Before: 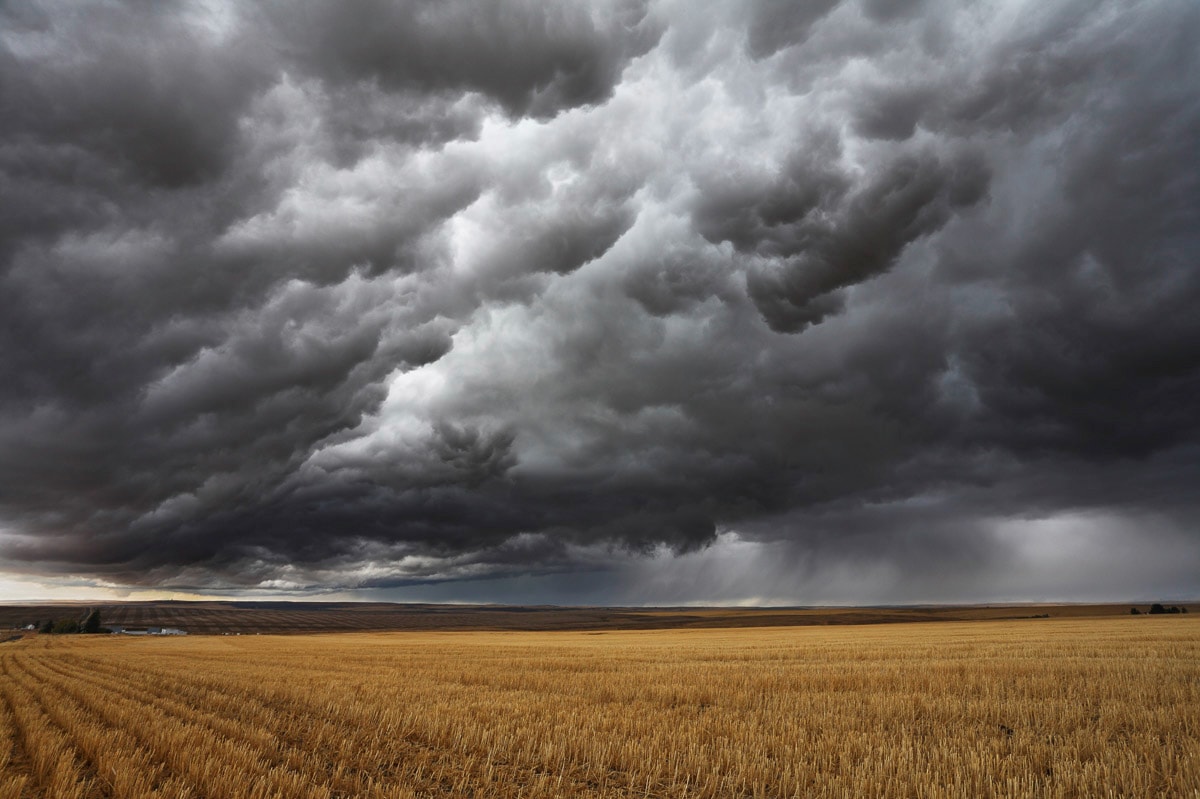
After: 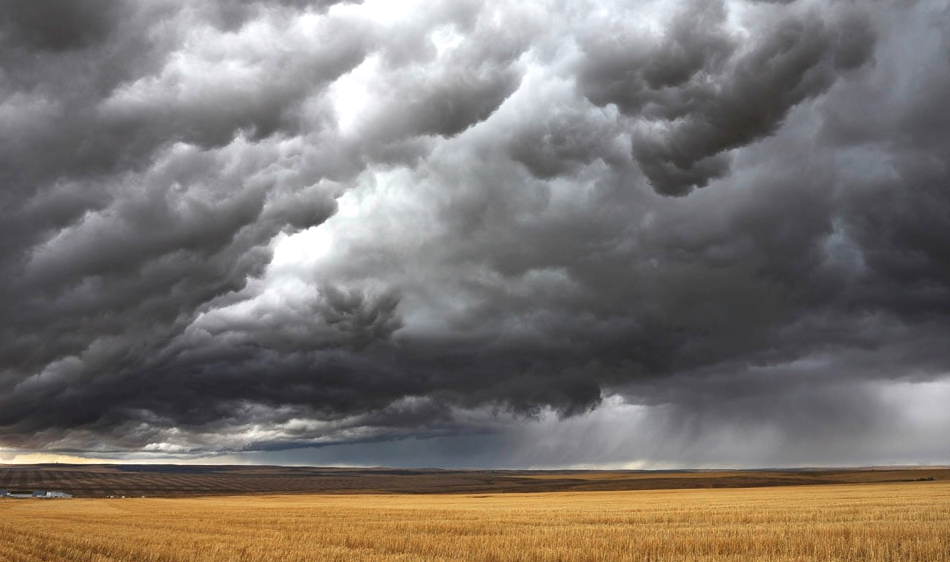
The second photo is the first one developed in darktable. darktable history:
crop: left 9.665%, top 17.235%, right 11.086%, bottom 12.386%
exposure: exposure 0.551 EV, compensate highlight preservation false
